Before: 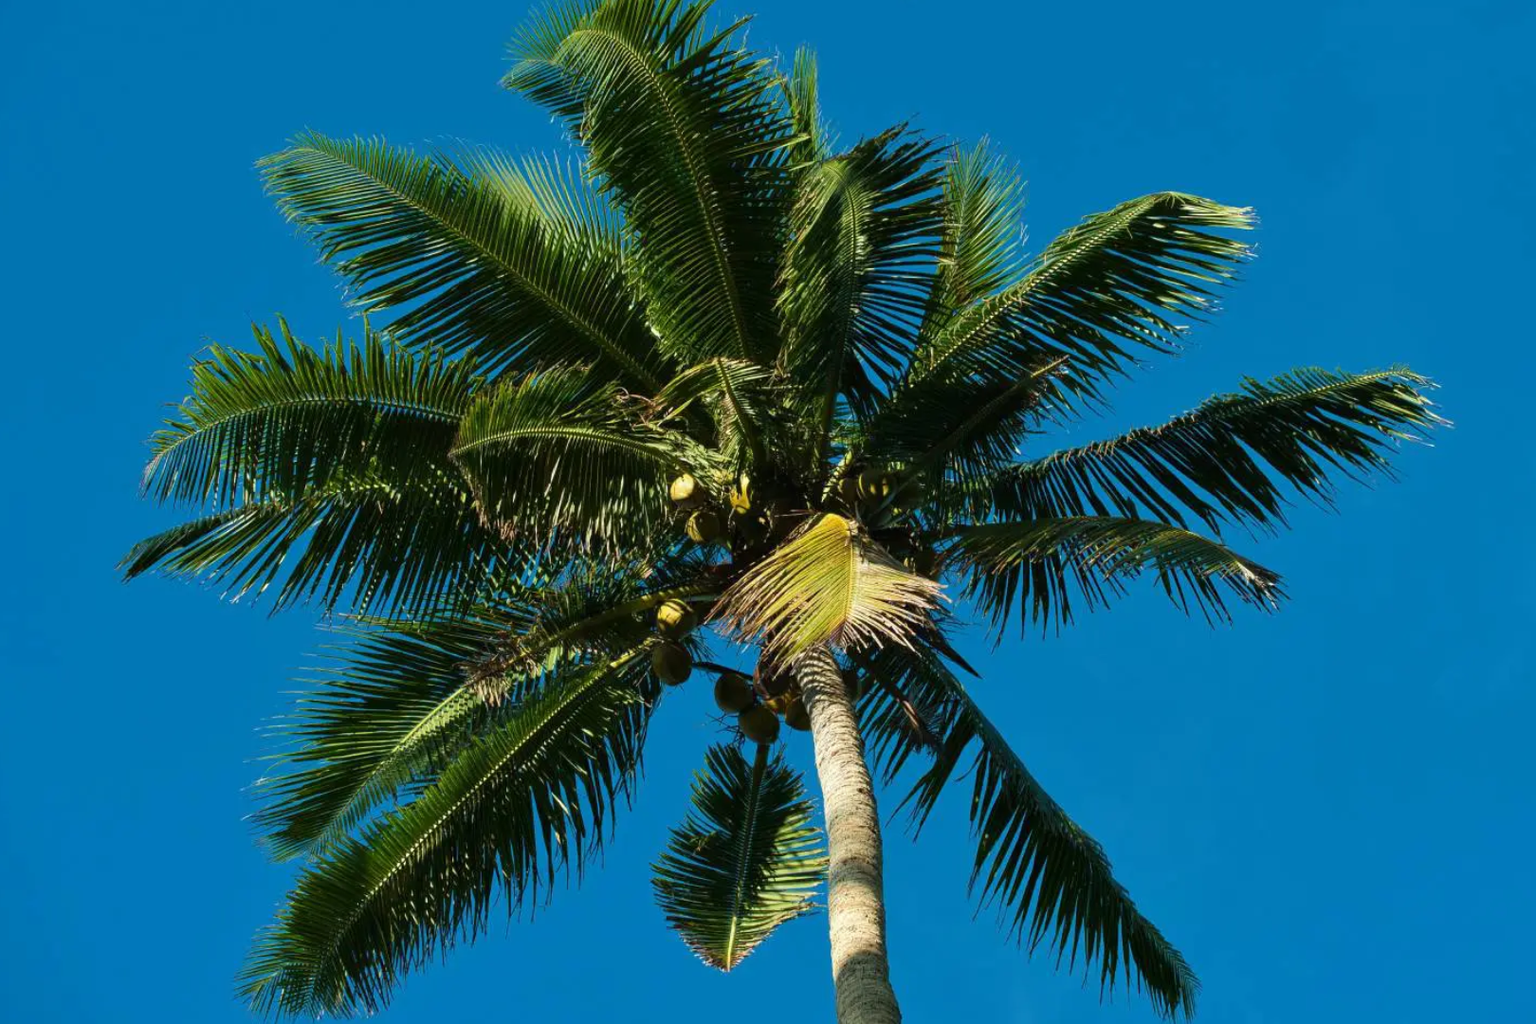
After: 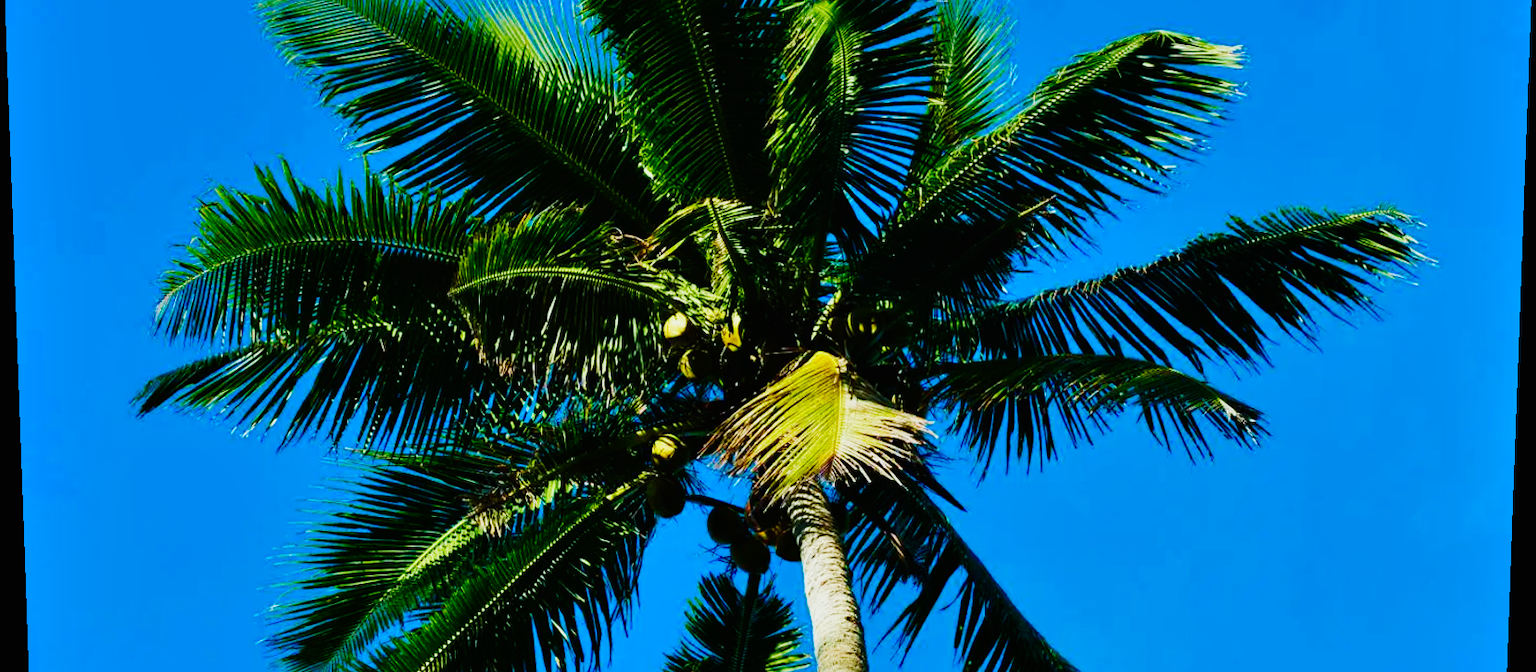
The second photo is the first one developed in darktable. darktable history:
rotate and perspective: lens shift (vertical) 0.048, lens shift (horizontal) -0.024, automatic cropping off
shadows and highlights: shadows 35, highlights -35, soften with gaussian
color balance rgb: shadows lift › chroma 1%, shadows lift › hue 217.2°, power › hue 310.8°, highlights gain › chroma 1%, highlights gain › hue 54°, global offset › luminance 0.5%, global offset › hue 171.6°, perceptual saturation grading › global saturation 14.09%, perceptual saturation grading › highlights -25%, perceptual saturation grading › shadows 30%, perceptual brilliance grading › highlights 13.42%, perceptual brilliance grading › mid-tones 8.05%, perceptual brilliance grading › shadows -17.45%, global vibrance 25%
crop: top 16.727%, bottom 16.727%
sigmoid: contrast 1.8, skew -0.2, preserve hue 0%, red attenuation 0.1, red rotation 0.035, green attenuation 0.1, green rotation -0.017, blue attenuation 0.15, blue rotation -0.052, base primaries Rec2020
white balance: red 0.925, blue 1.046
color correction: saturation 1.34
